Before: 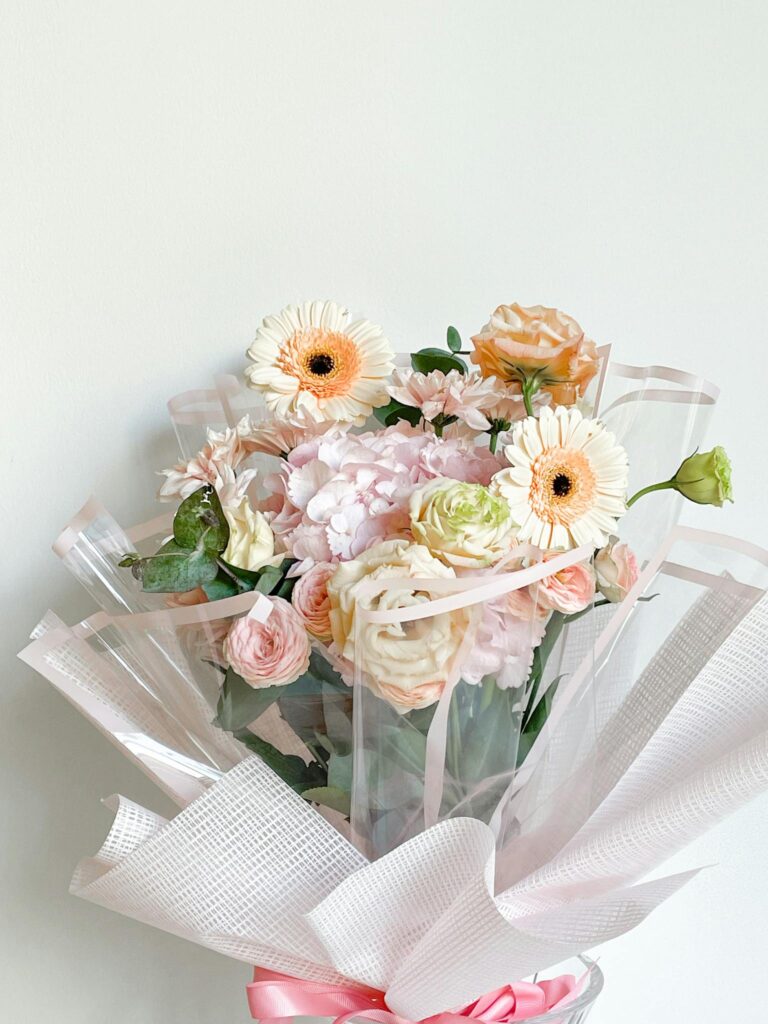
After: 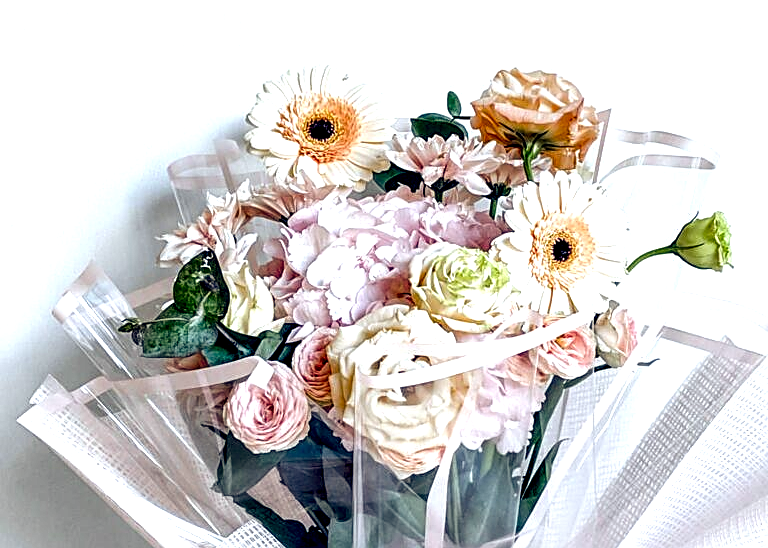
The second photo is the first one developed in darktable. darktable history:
crop and rotate: top 23.043%, bottom 23.437%
local contrast: highlights 80%, shadows 57%, detail 175%, midtone range 0.602
tone equalizer: on, module defaults
sharpen: on, module defaults
color balance rgb: shadows lift › luminance -41.13%, shadows lift › chroma 14.13%, shadows lift › hue 260°, power › luminance -3.76%, power › chroma 0.56%, power › hue 40.37°, highlights gain › luminance 16.81%, highlights gain › chroma 2.94%, highlights gain › hue 260°, global offset › luminance -0.29%, global offset › chroma 0.31%, global offset › hue 260°, perceptual saturation grading › global saturation 20%, perceptual saturation grading › highlights -13.92%, perceptual saturation grading › shadows 50%
exposure: black level correction 0, exposure 0.2 EV, compensate exposure bias true, compensate highlight preservation false
